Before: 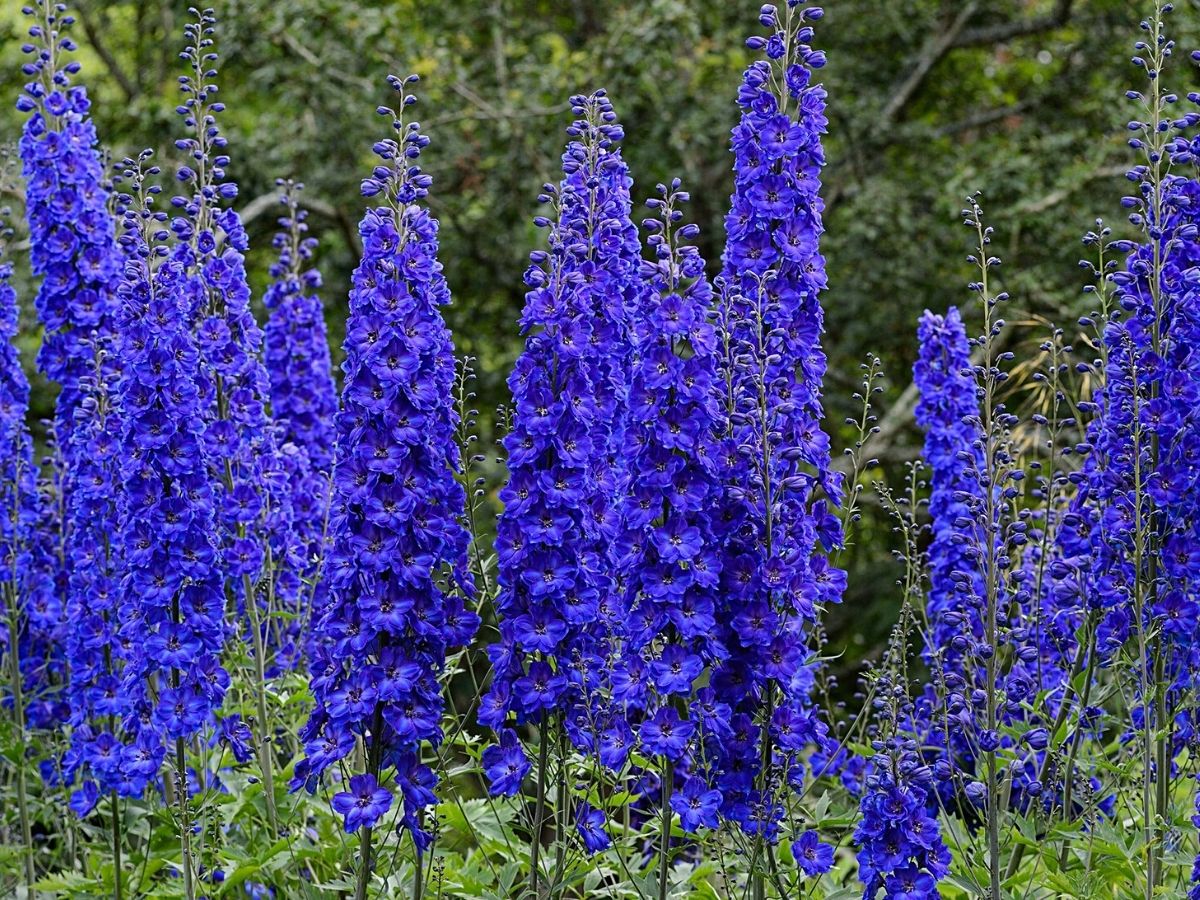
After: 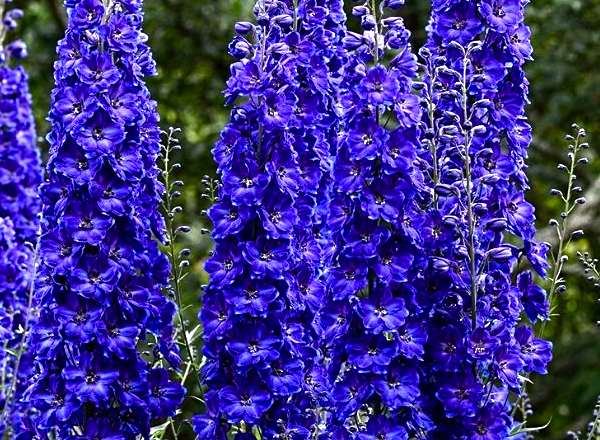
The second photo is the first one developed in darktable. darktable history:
tone equalizer: -8 EV -0.403 EV, -7 EV -0.392 EV, -6 EV -0.328 EV, -5 EV -0.193 EV, -3 EV 0.242 EV, -2 EV 0.335 EV, -1 EV 0.408 EV, +0 EV 0.407 EV, smoothing diameter 24.91%, edges refinement/feathering 13.79, preserve details guided filter
color balance rgb: perceptual saturation grading › global saturation 20%, perceptual saturation grading › highlights -50.399%, perceptual saturation grading › shadows 31.174%, perceptual brilliance grading › global brilliance 19.807%, perceptual brilliance grading › shadows -40.162%, global vibrance 6.286%
crop: left 24.657%, top 25.477%, right 25.289%, bottom 25.559%
